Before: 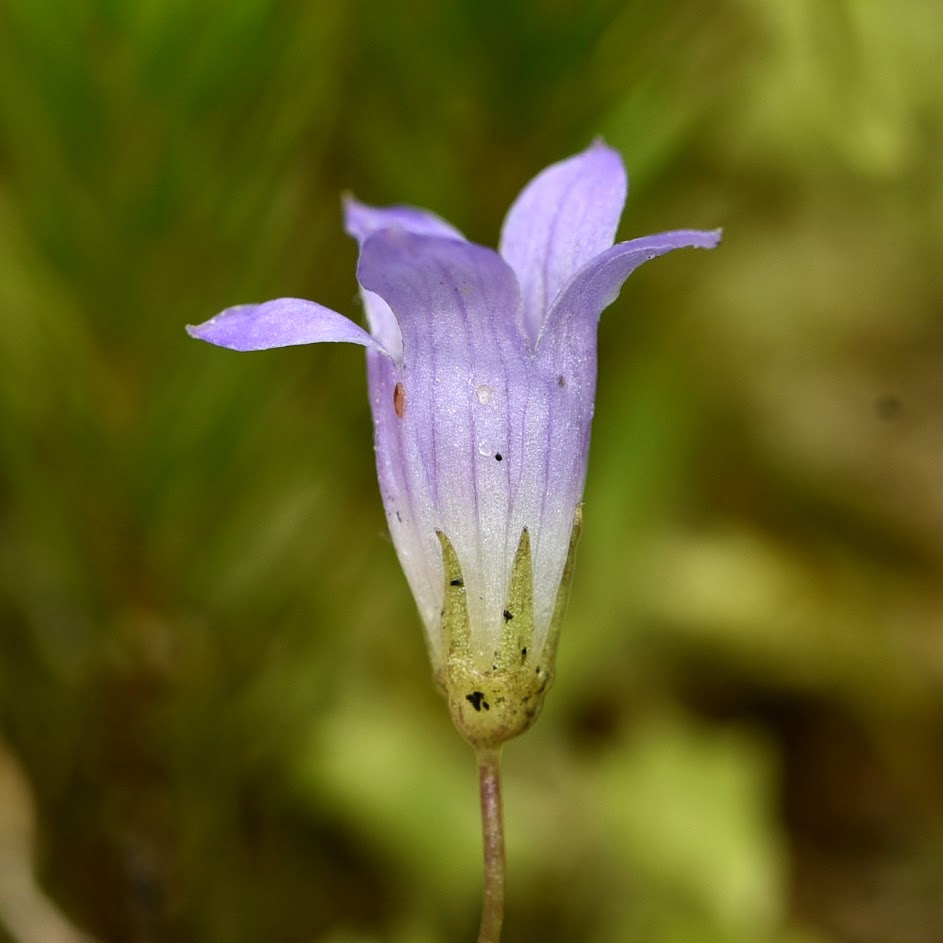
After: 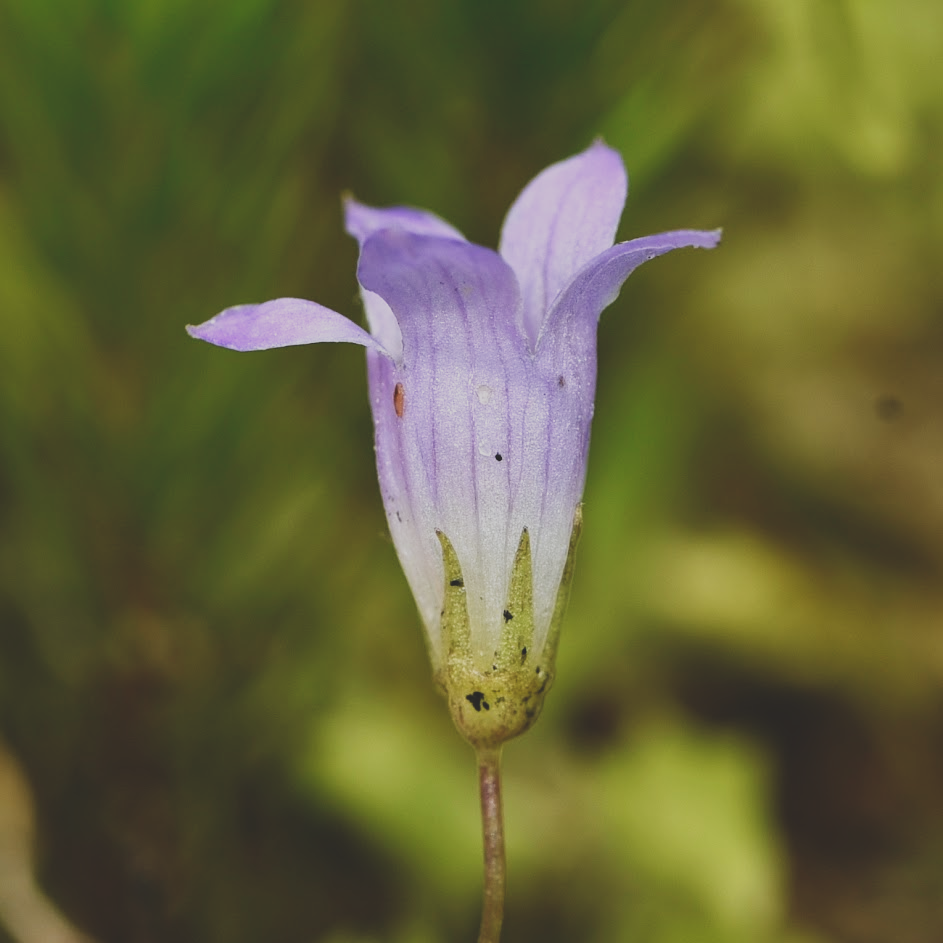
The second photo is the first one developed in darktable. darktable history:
tone curve: curves: ch0 [(0, 0.148) (0.191, 0.225) (0.712, 0.695) (0.864, 0.797) (1, 0.839)], preserve colors none
